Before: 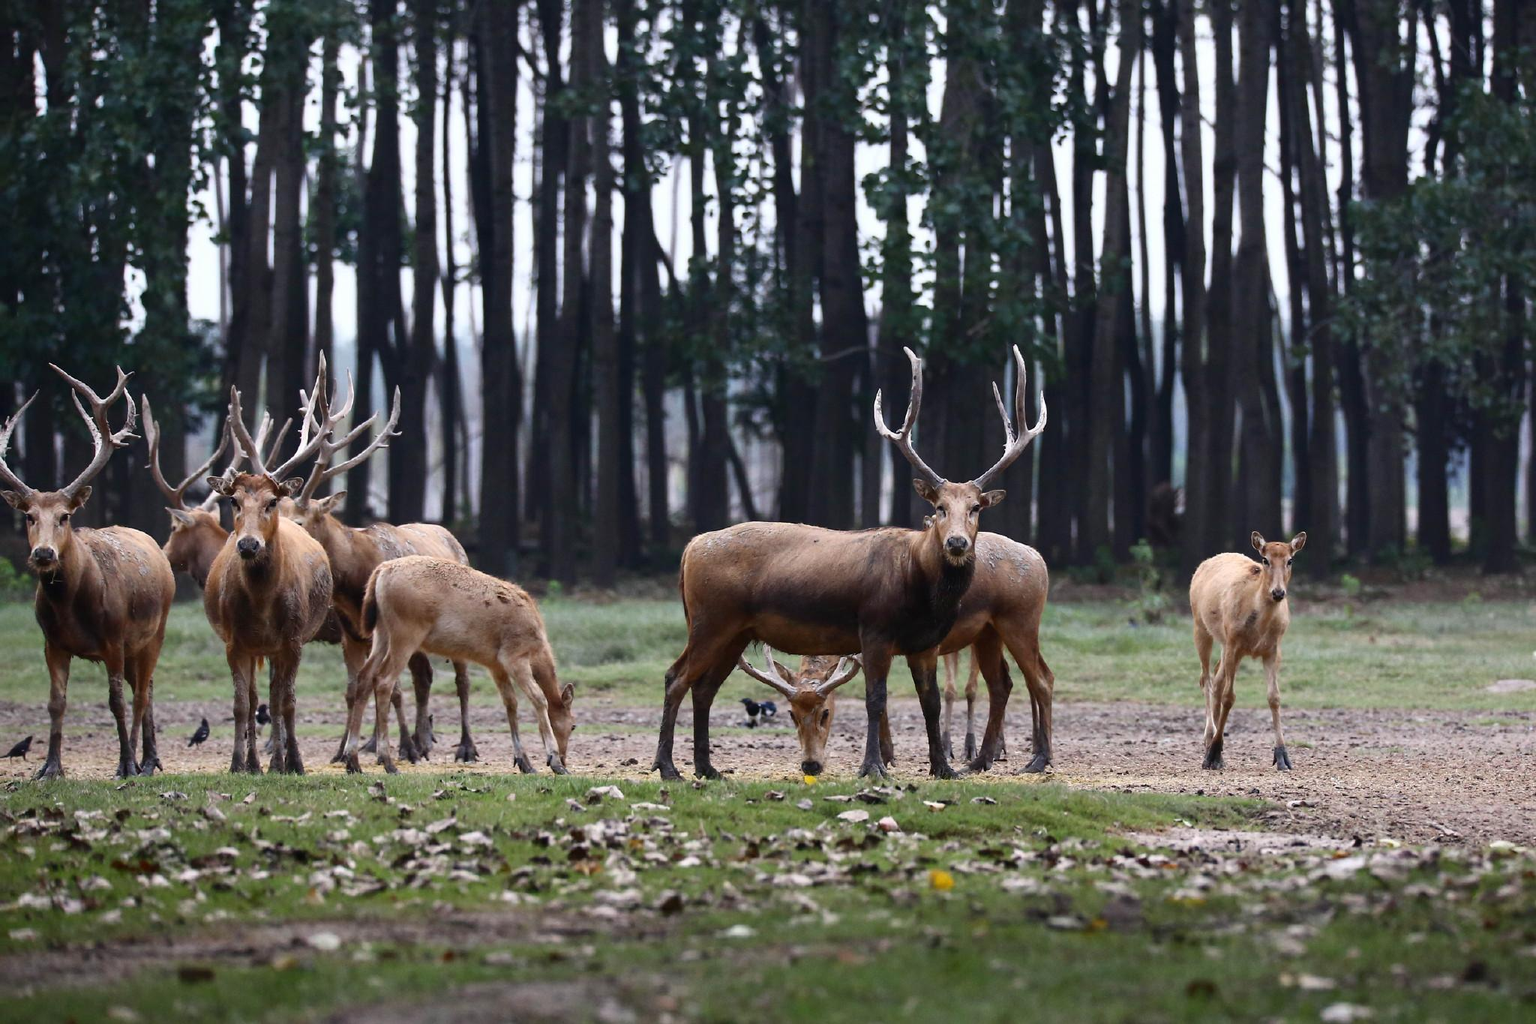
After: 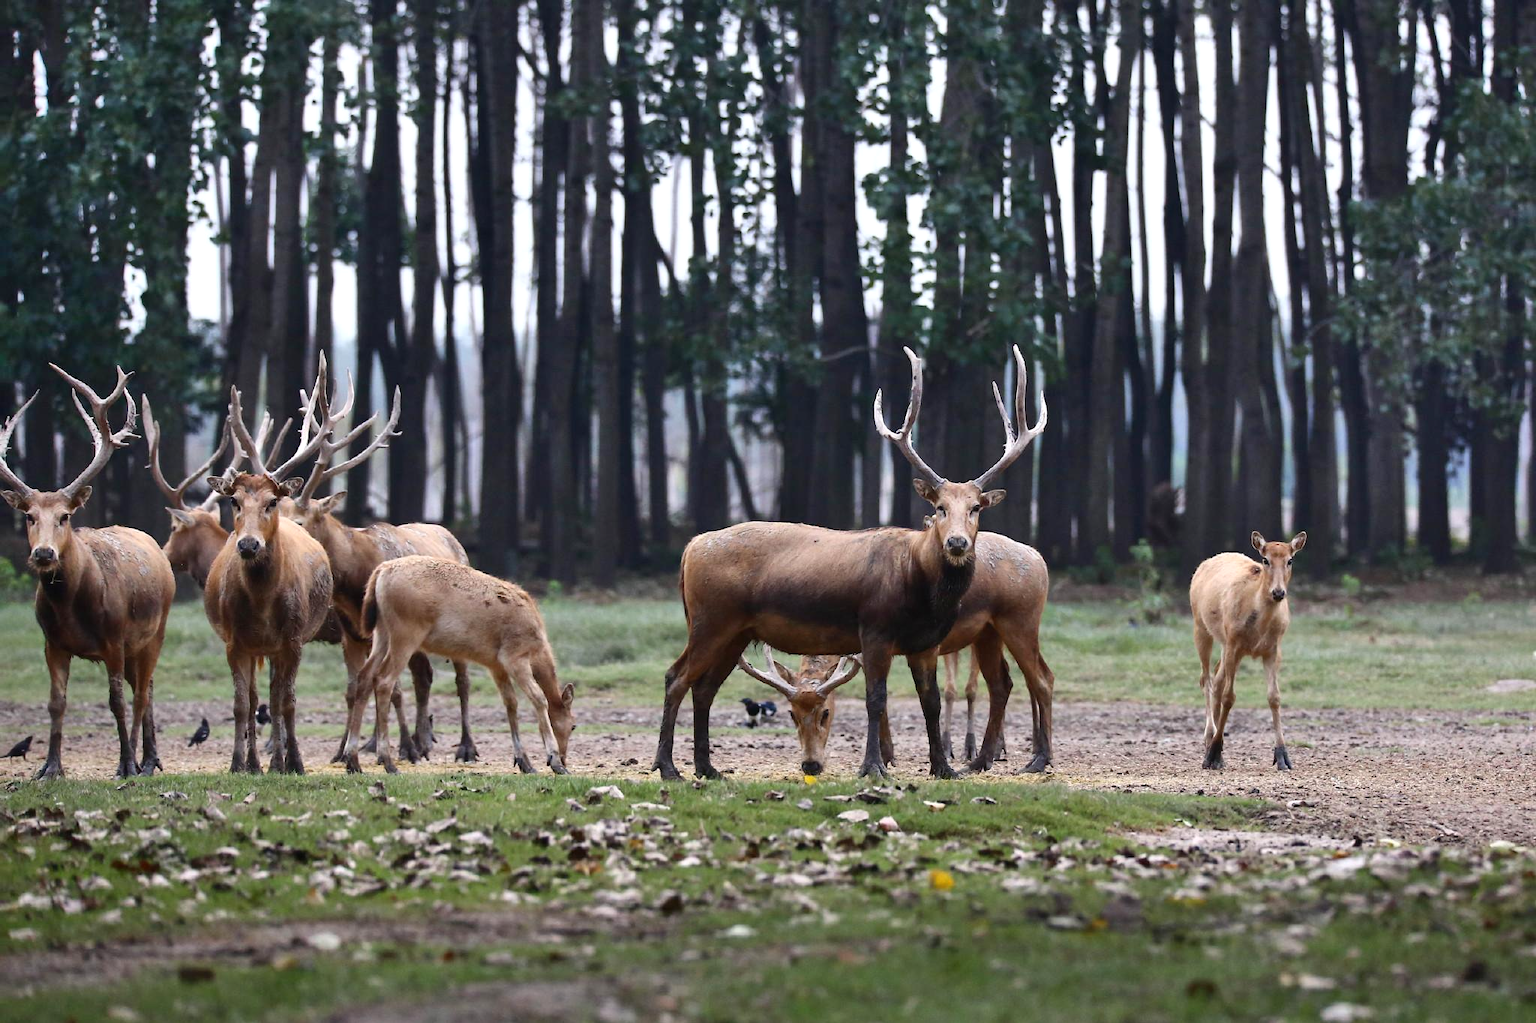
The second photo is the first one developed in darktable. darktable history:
exposure: exposure 0.133 EV, compensate highlight preservation false
shadows and highlights: low approximation 0.01, soften with gaussian
